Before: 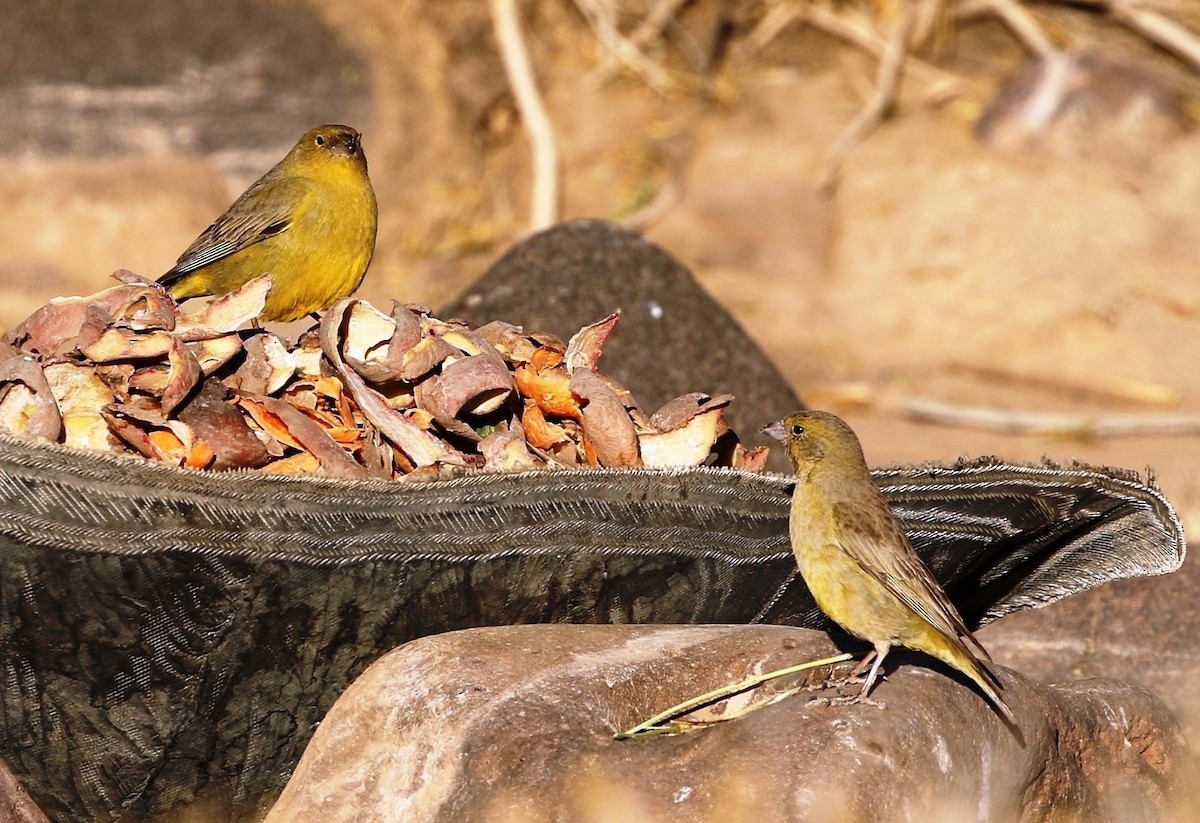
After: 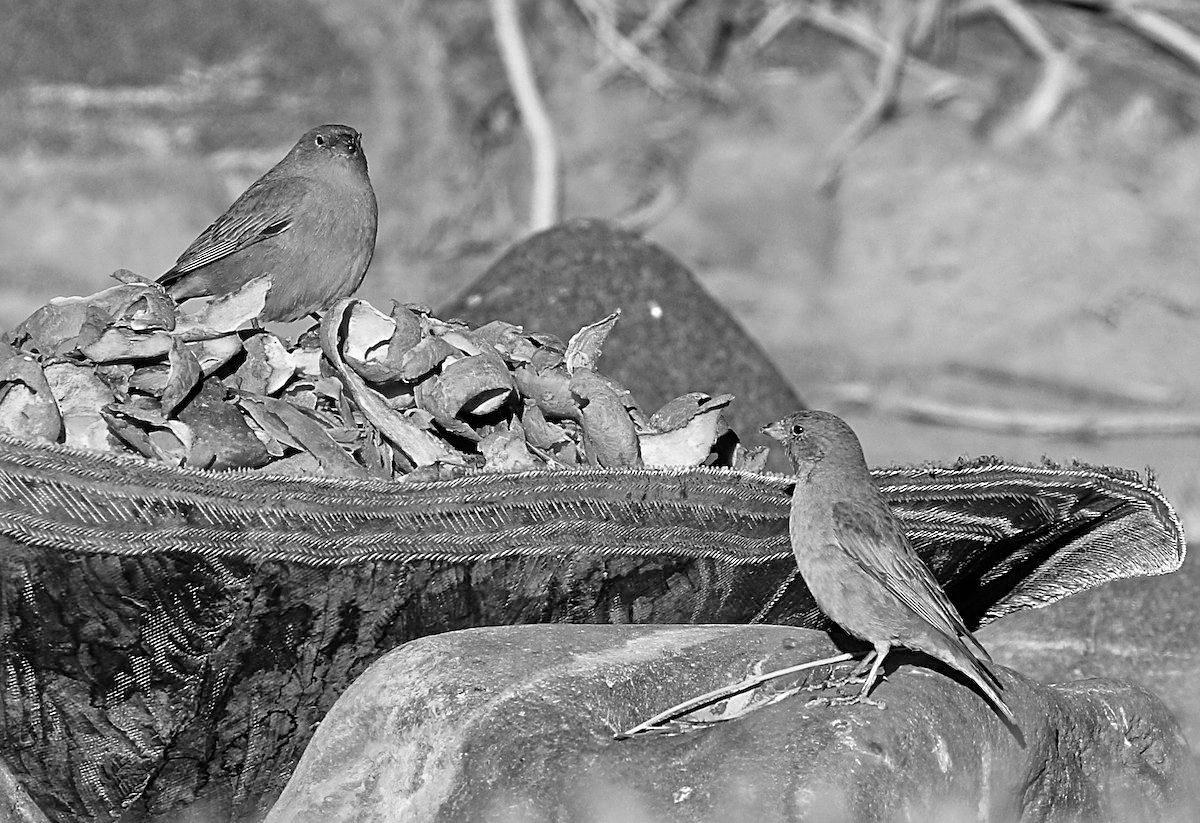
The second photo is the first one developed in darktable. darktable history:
color calibration: output gray [0.253, 0.26, 0.487, 0], gray › normalize channels true, illuminant same as pipeline (D50), adaptation XYZ, x 0.346, y 0.359, gamut compression 0
sharpen: on, module defaults
tone equalizer: -7 EV 0.15 EV, -6 EV 0.6 EV, -5 EV 1.15 EV, -4 EV 1.33 EV, -3 EV 1.15 EV, -2 EV 0.6 EV, -1 EV 0.15 EV, mask exposure compensation -0.5 EV
